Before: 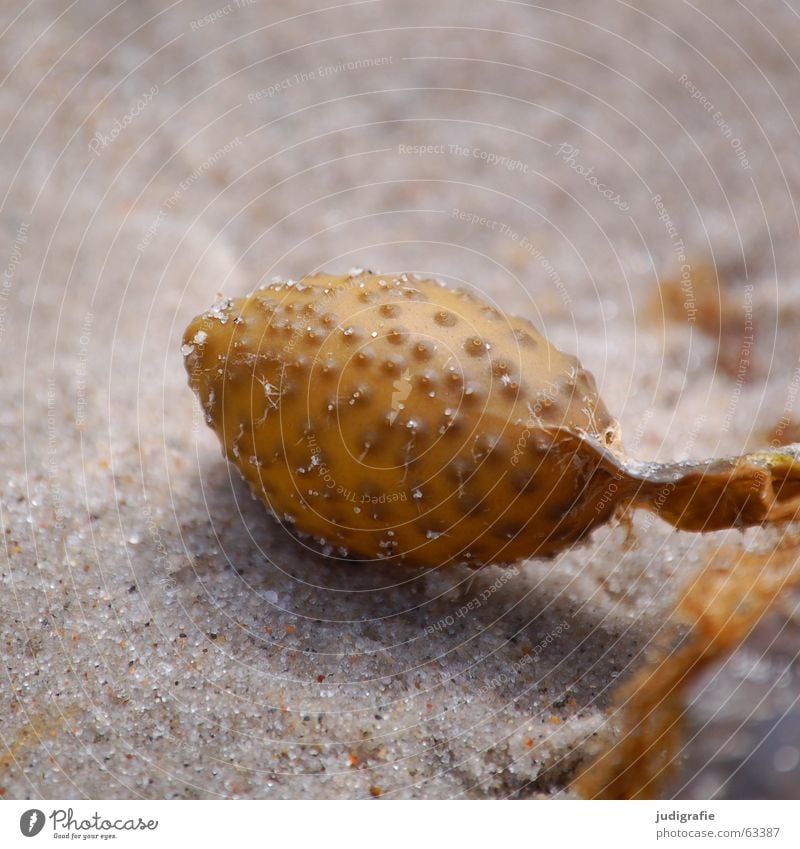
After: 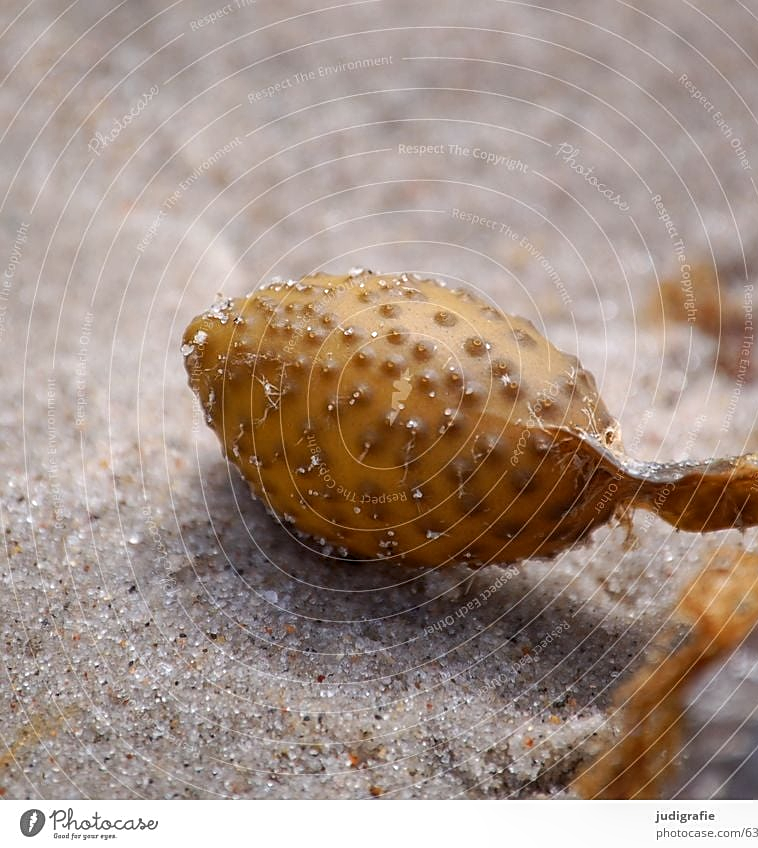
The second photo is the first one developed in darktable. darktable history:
local contrast: on, module defaults
sharpen: on, module defaults
crop and rotate: left 0%, right 5.163%
